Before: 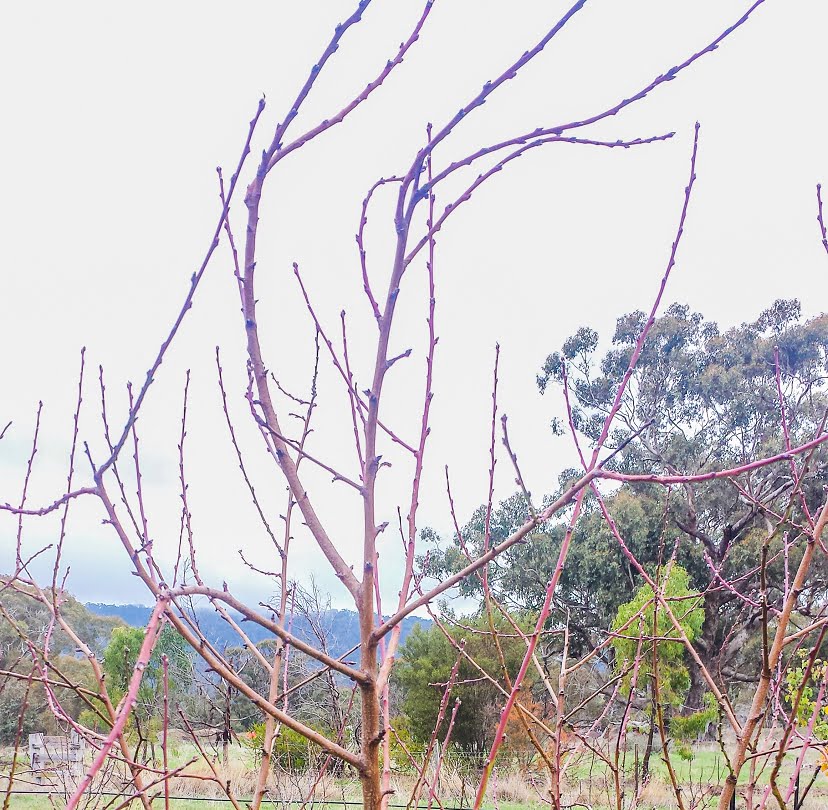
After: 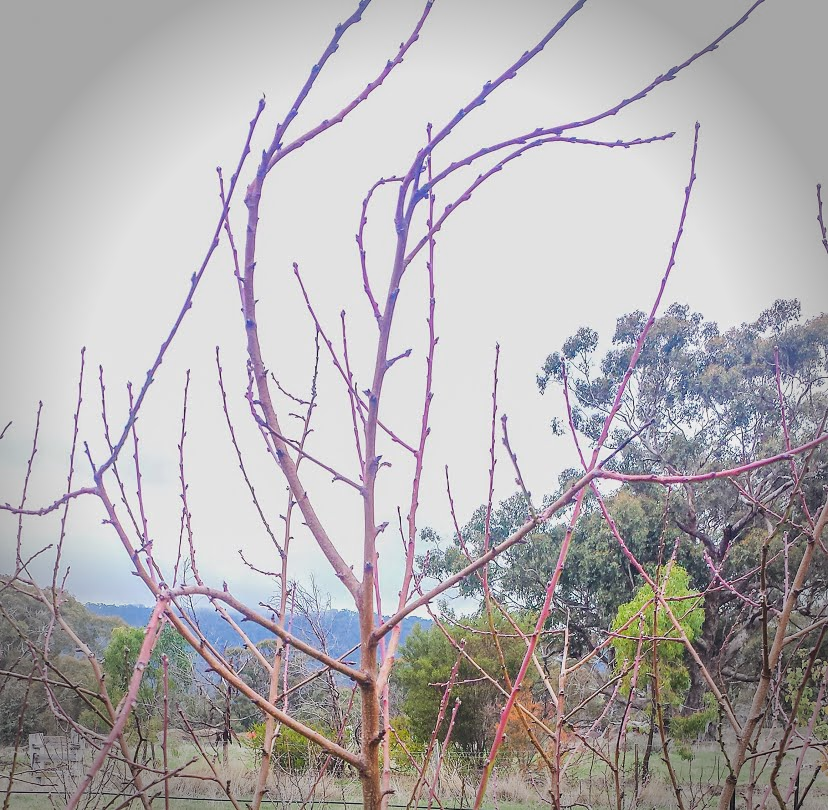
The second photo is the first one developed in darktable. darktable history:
contrast brightness saturation: contrast -0.107
vignetting: fall-off radius 30.96%
